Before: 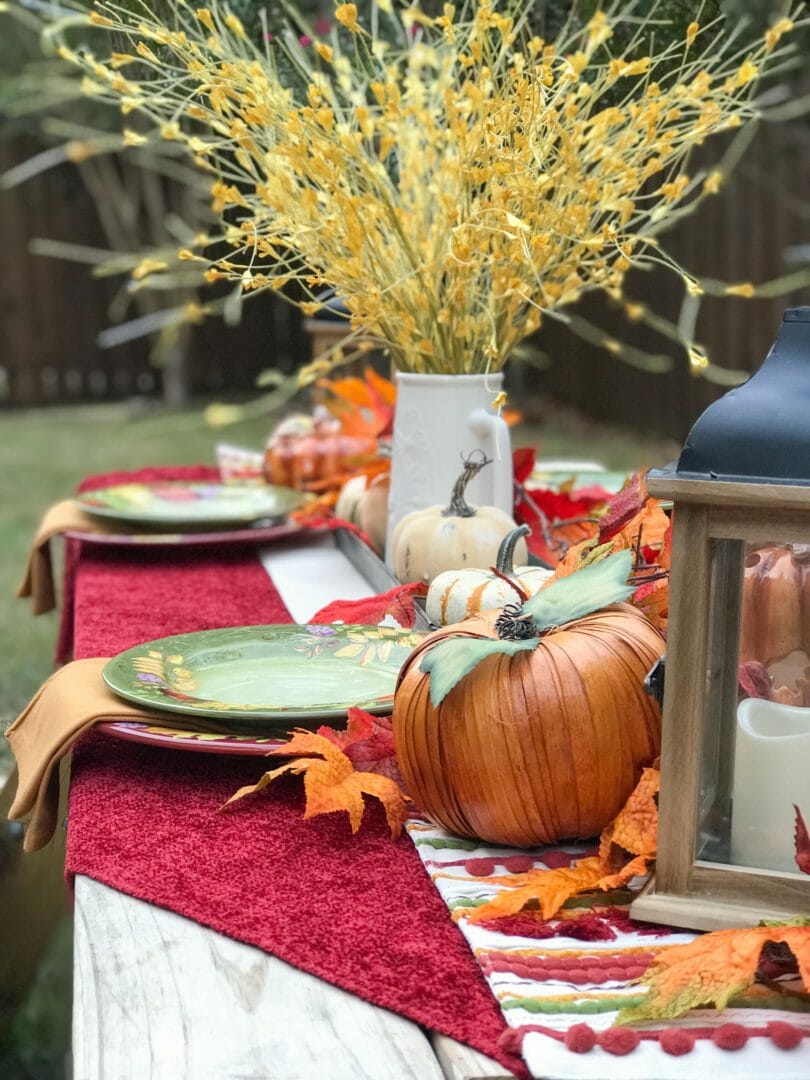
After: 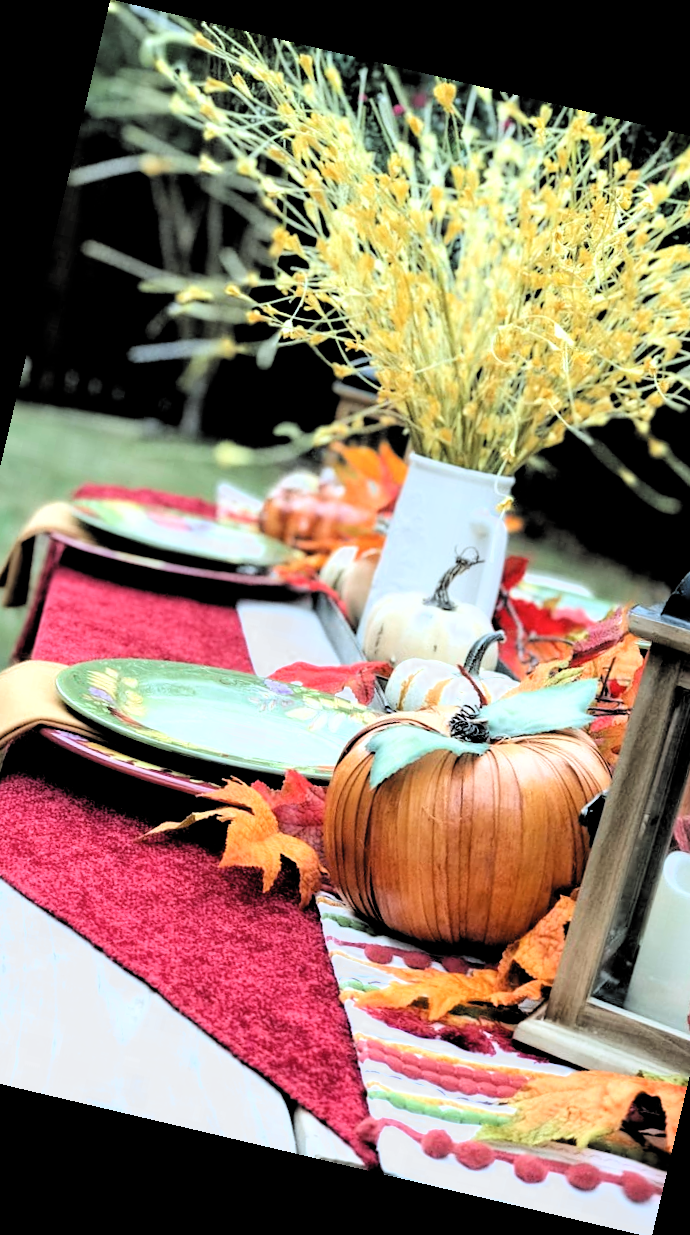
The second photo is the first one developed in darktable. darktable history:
rgb curve: curves: ch2 [(0, 0) (0.567, 0.512) (1, 1)], mode RGB, independent channels
filmic rgb: middle gray luminance 13.55%, black relative exposure -1.97 EV, white relative exposure 3.1 EV, threshold 6 EV, target black luminance 0%, hardness 1.79, latitude 59.23%, contrast 1.728, highlights saturation mix 5%, shadows ↔ highlights balance -37.52%, add noise in highlights 0, color science v3 (2019), use custom middle-gray values true, iterations of high-quality reconstruction 0, contrast in highlights soft, enable highlight reconstruction true
crop and rotate: left 13.409%, right 19.924%
color calibration: x 0.38, y 0.391, temperature 4086.74 K
exposure: compensate highlight preservation false
rotate and perspective: rotation 13.27°, automatic cropping off
